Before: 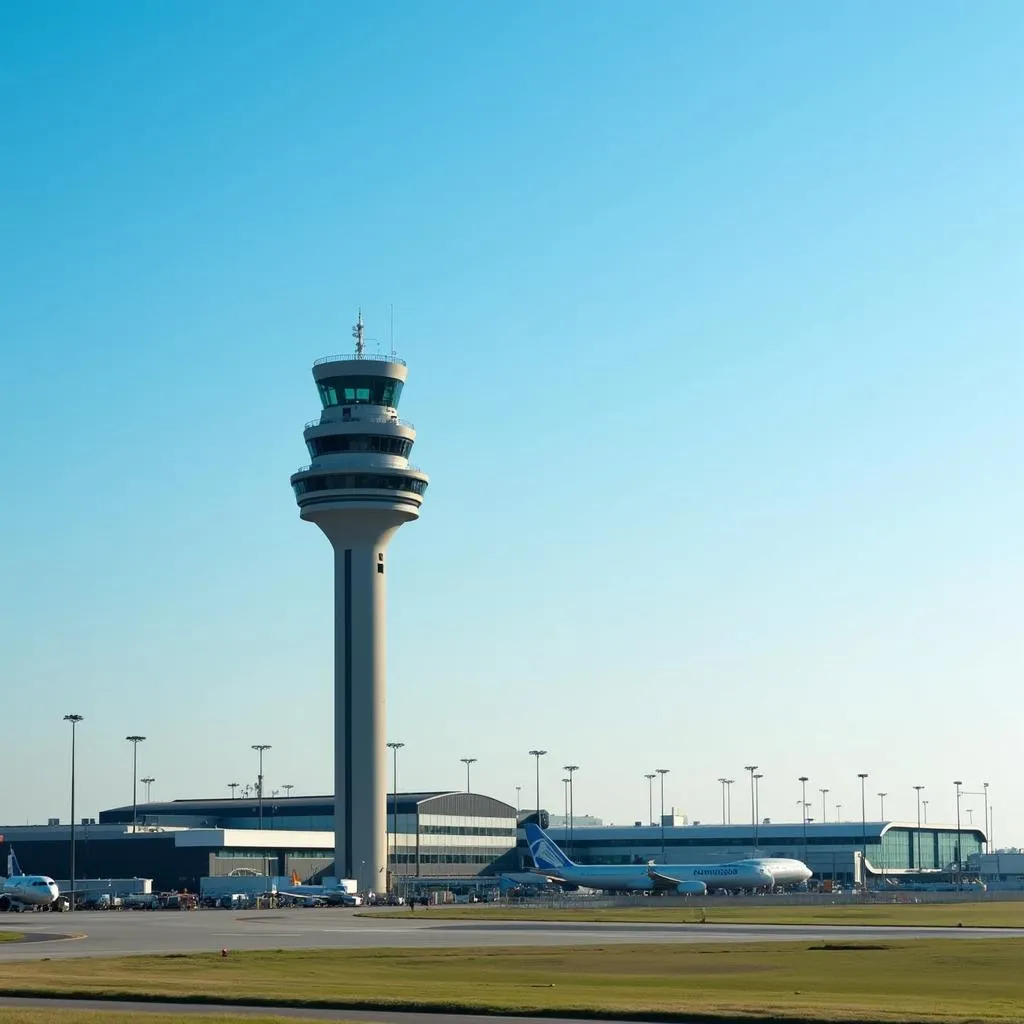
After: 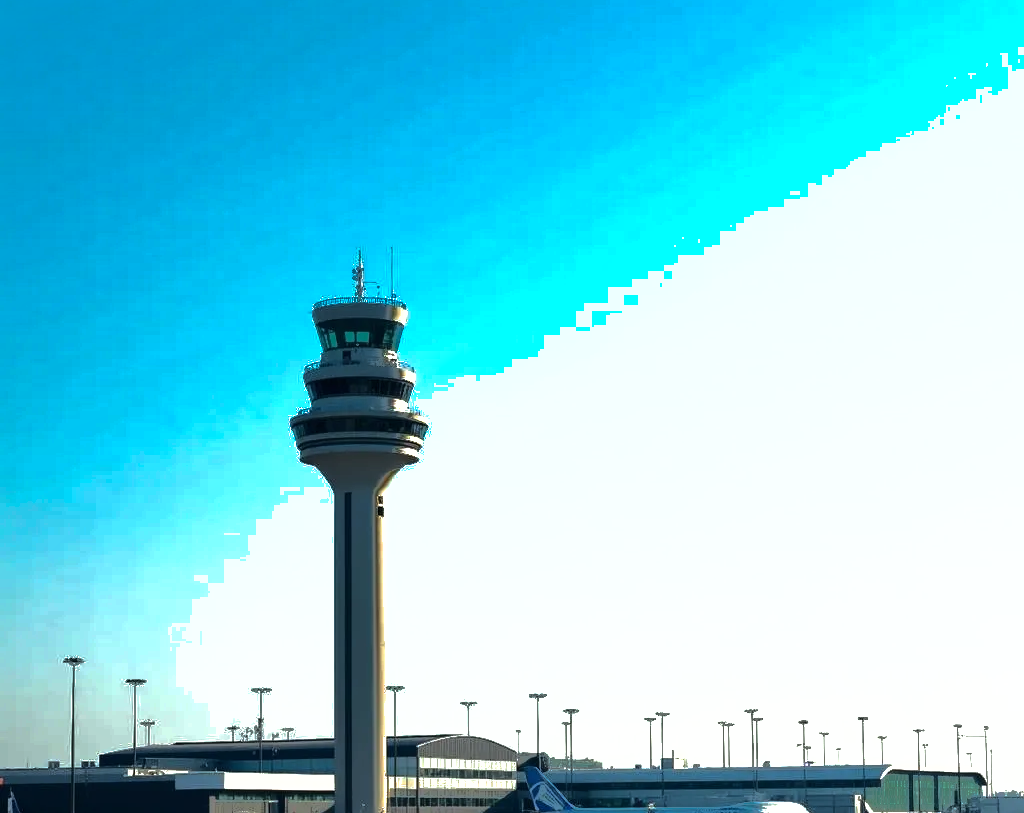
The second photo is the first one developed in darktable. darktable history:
crop and rotate: top 5.649%, bottom 14.947%
tone equalizer: -8 EV -0.761 EV, -7 EV -0.676 EV, -6 EV -0.618 EV, -5 EV -0.37 EV, -3 EV 0.37 EV, -2 EV 0.6 EV, -1 EV 0.682 EV, +0 EV 0.748 EV, edges refinement/feathering 500, mask exposure compensation -1.57 EV, preserve details no
shadows and highlights: shadows -18.86, highlights -73.39
